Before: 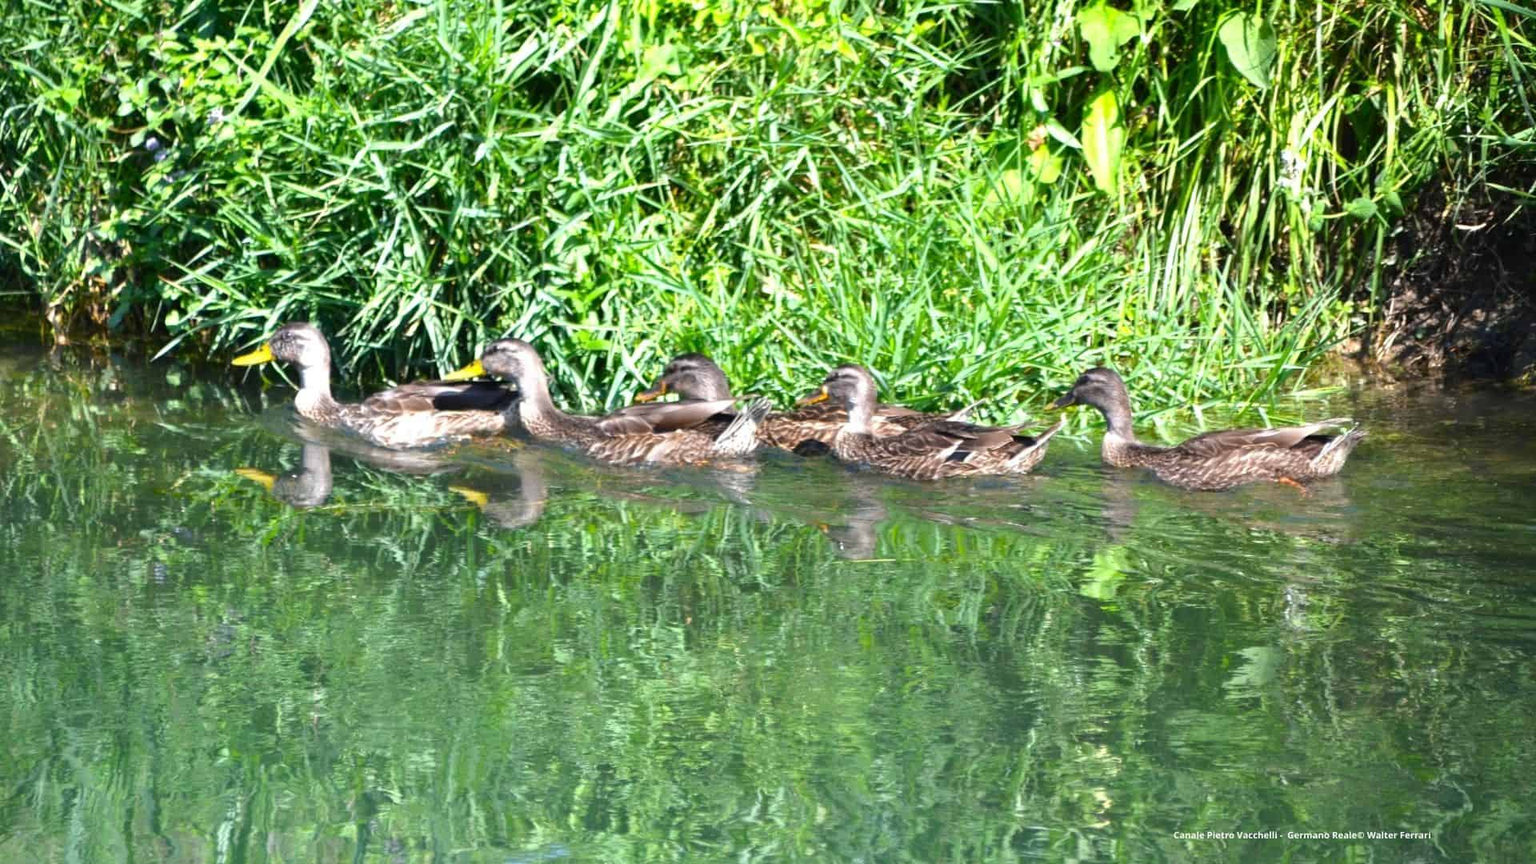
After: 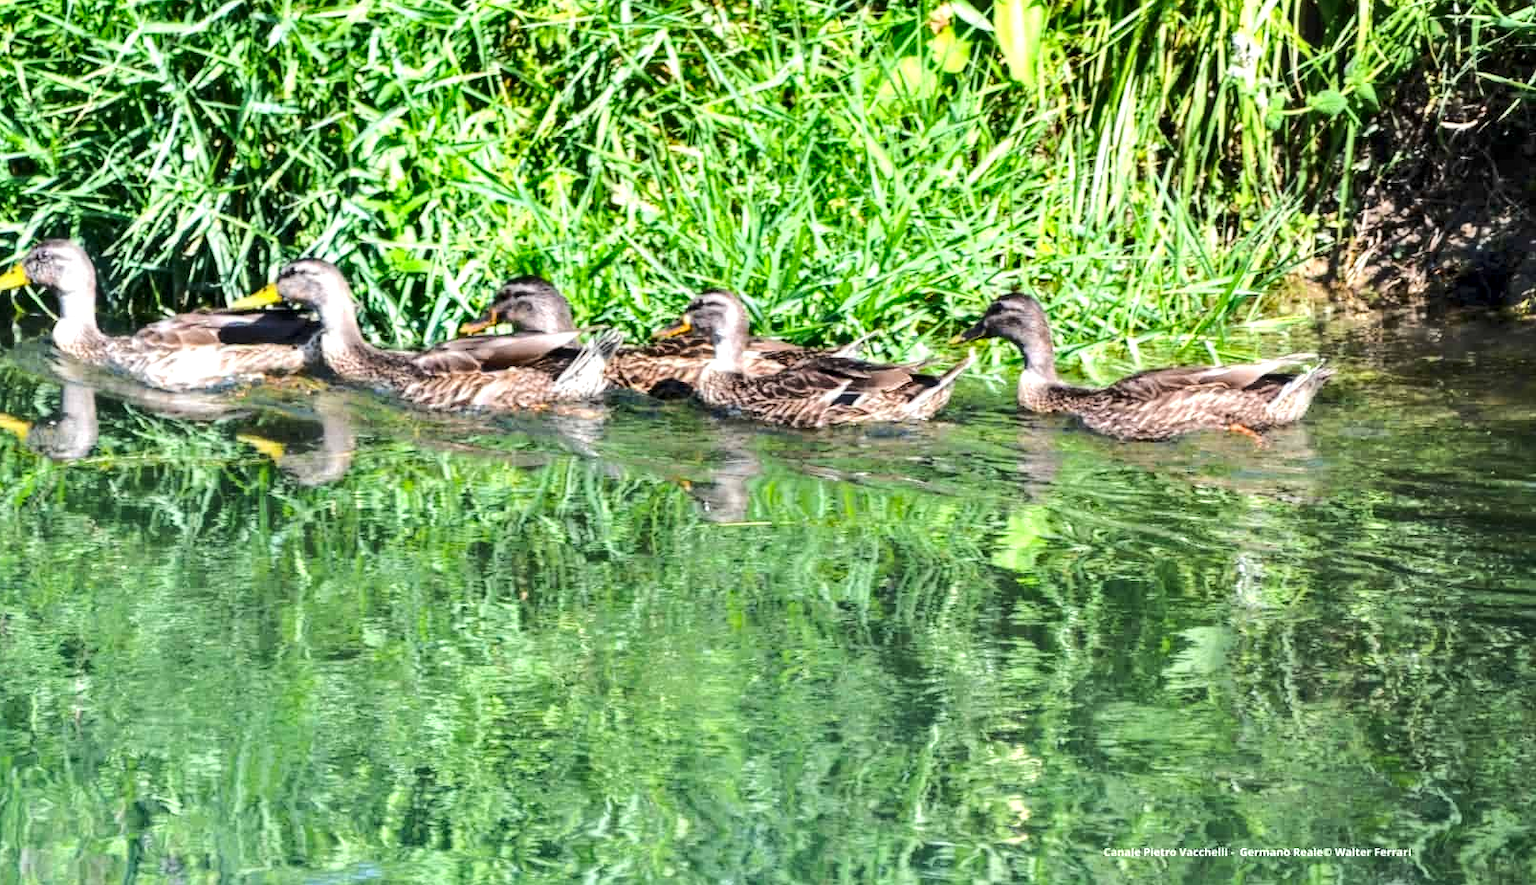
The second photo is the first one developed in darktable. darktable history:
crop: left 16.315%, top 14.246%
shadows and highlights: soften with gaussian
rgb curve: curves: ch0 [(0, 0) (0.284, 0.292) (0.505, 0.644) (1, 1)]; ch1 [(0, 0) (0.284, 0.292) (0.505, 0.644) (1, 1)]; ch2 [(0, 0) (0.284, 0.292) (0.505, 0.644) (1, 1)], compensate middle gray true
local contrast: highlights 59%, detail 145%
